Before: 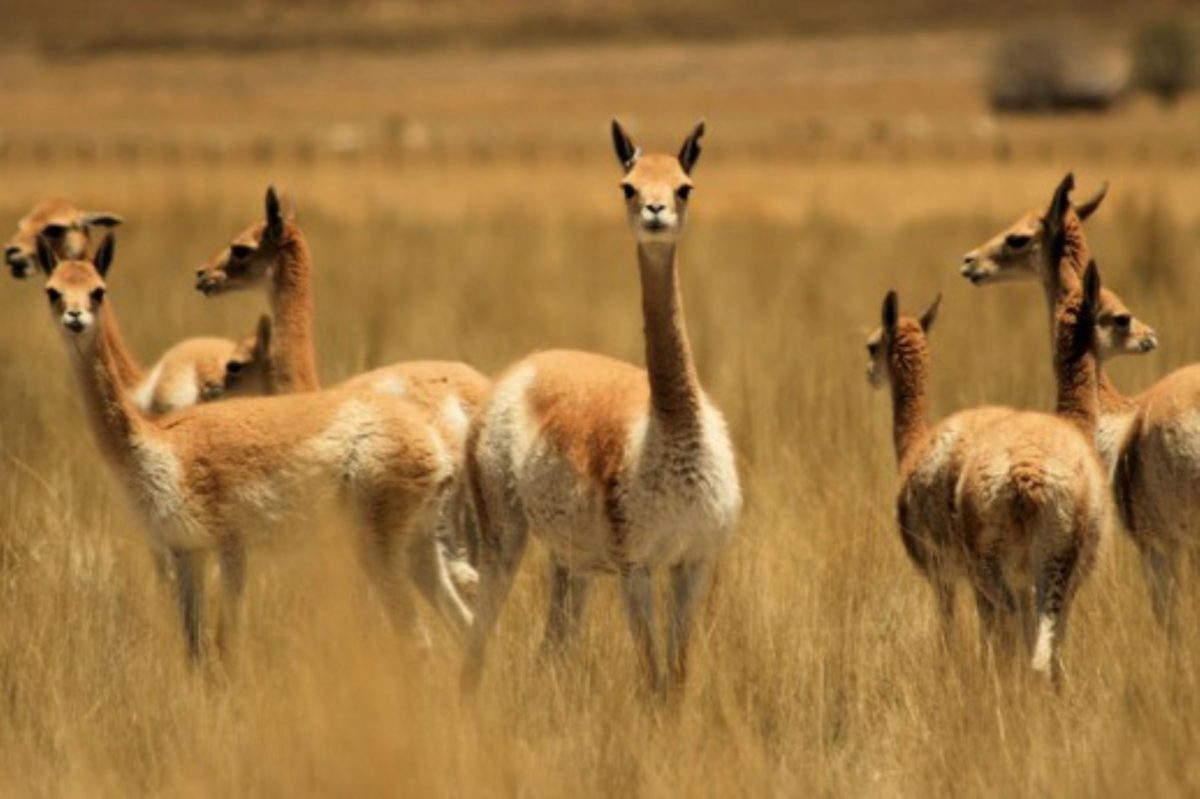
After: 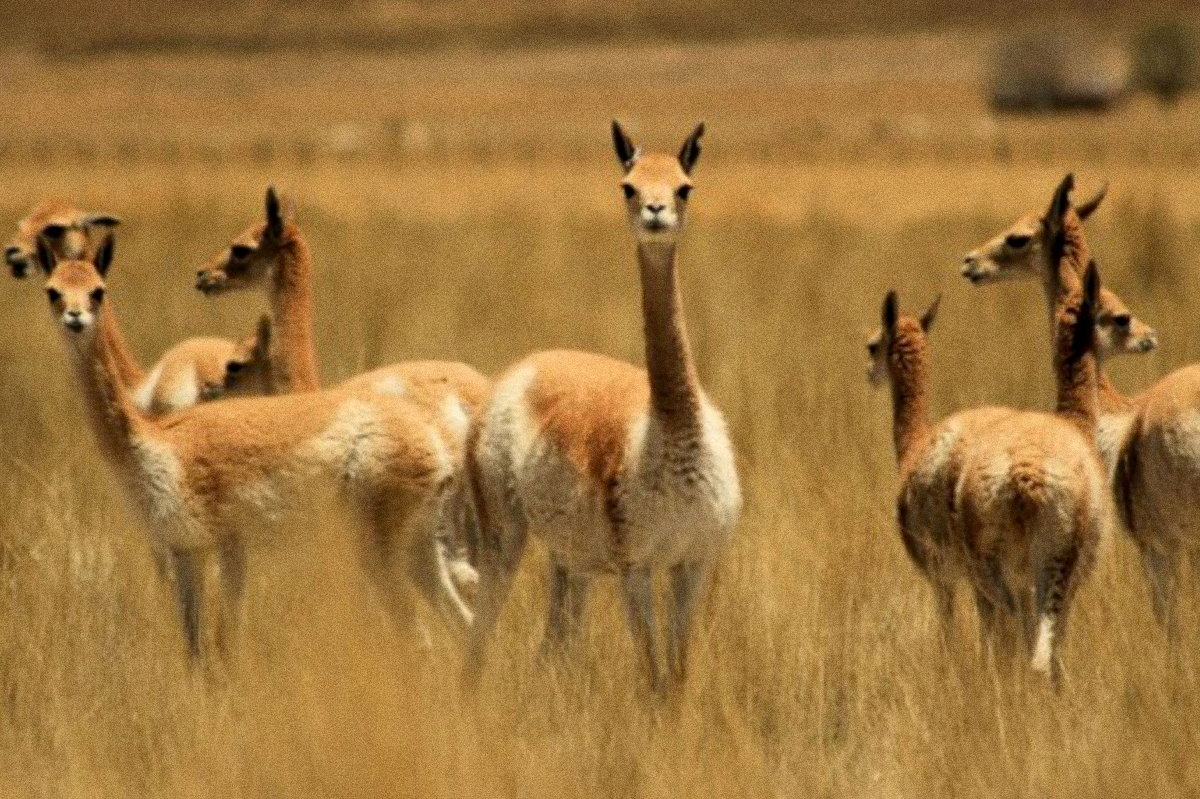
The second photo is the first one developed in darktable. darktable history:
shadows and highlights: radius 93.07, shadows -14.46, white point adjustment 0.23, highlights 31.48, compress 48.23%, highlights color adjustment 52.79%, soften with gaussian
exposure: black level correction 0.002, compensate highlight preservation false
grain: coarseness 0.09 ISO, strength 40%
